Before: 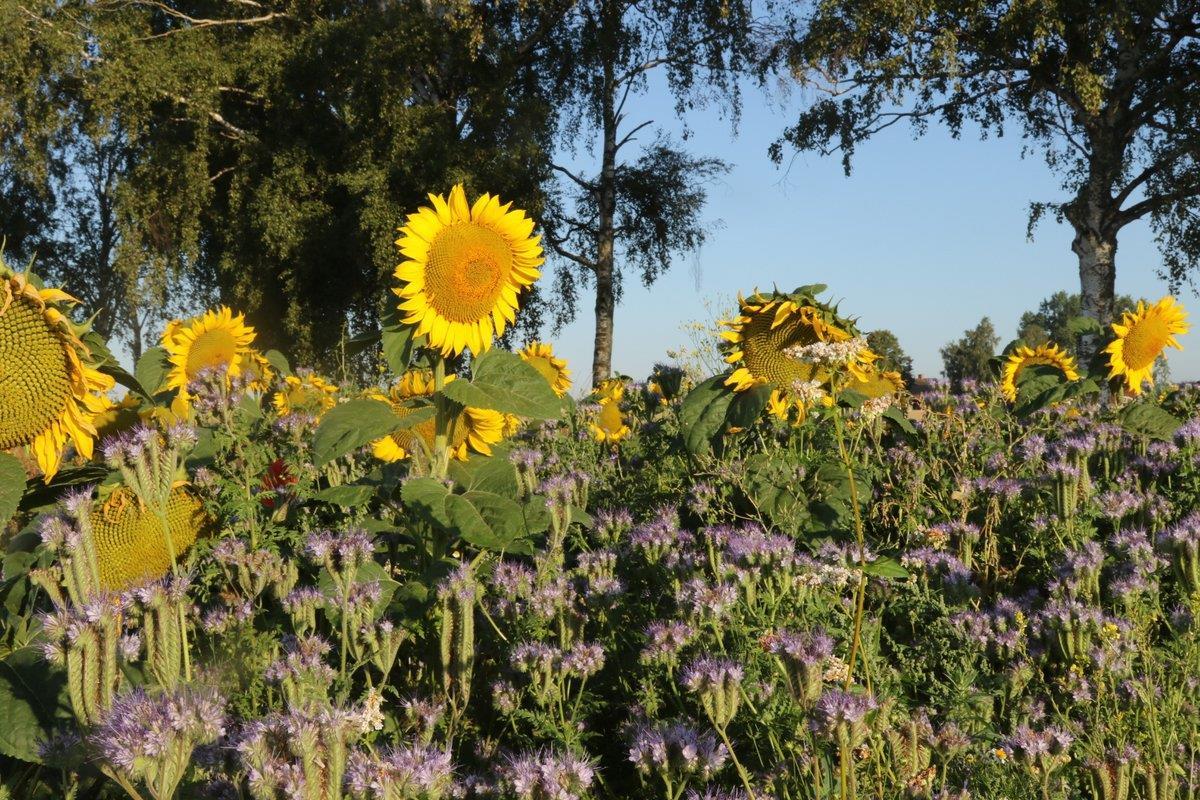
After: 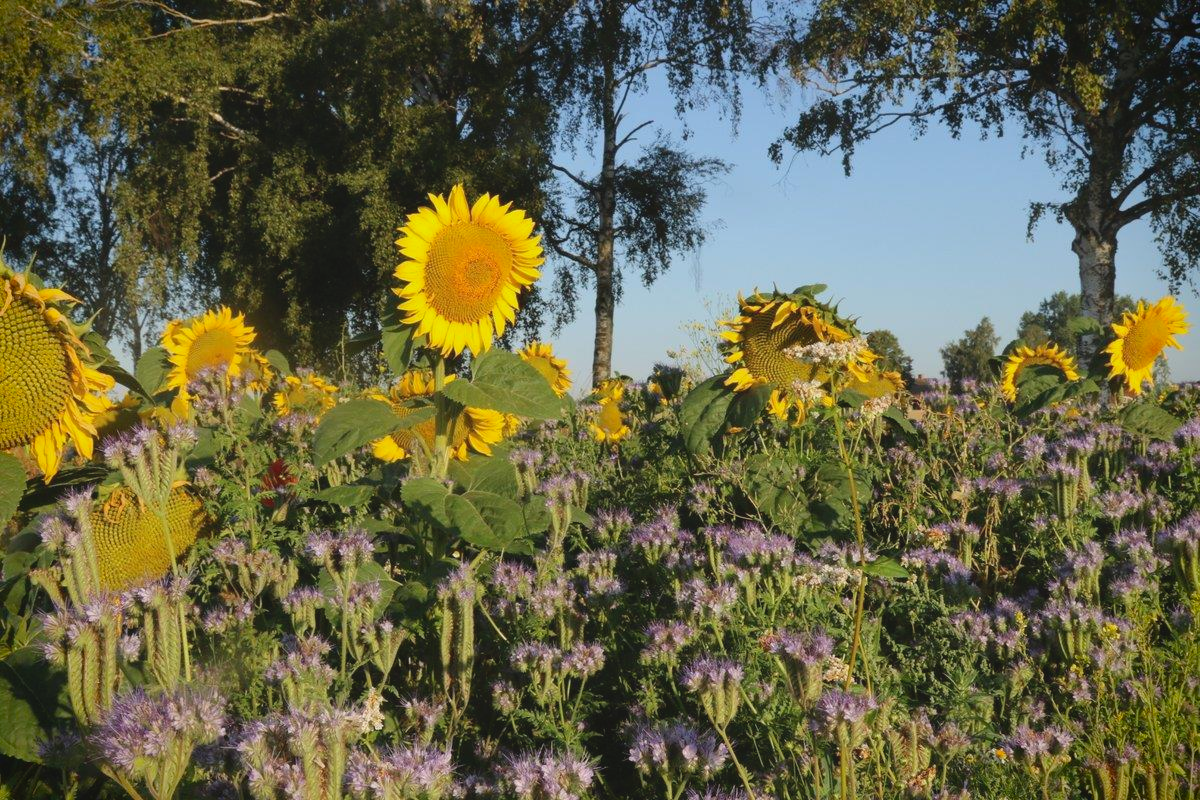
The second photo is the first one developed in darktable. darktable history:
contrast brightness saturation: contrast -0.11
vignetting: fall-off start 88.53%, fall-off radius 44.2%, saturation 0.376, width/height ratio 1.161
